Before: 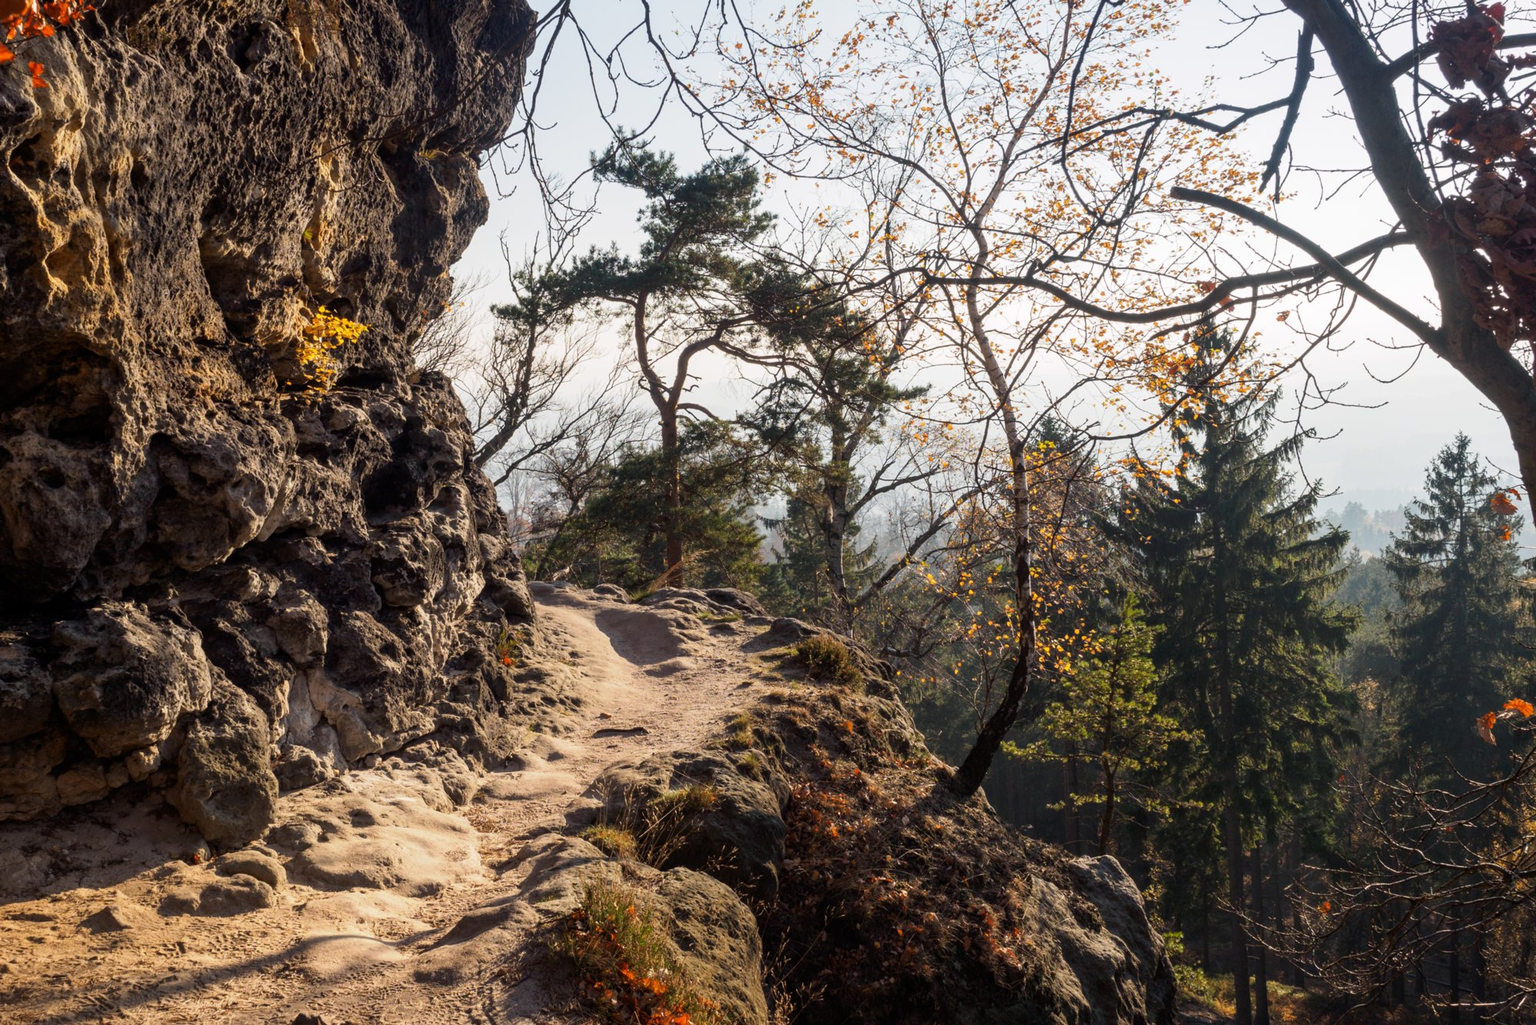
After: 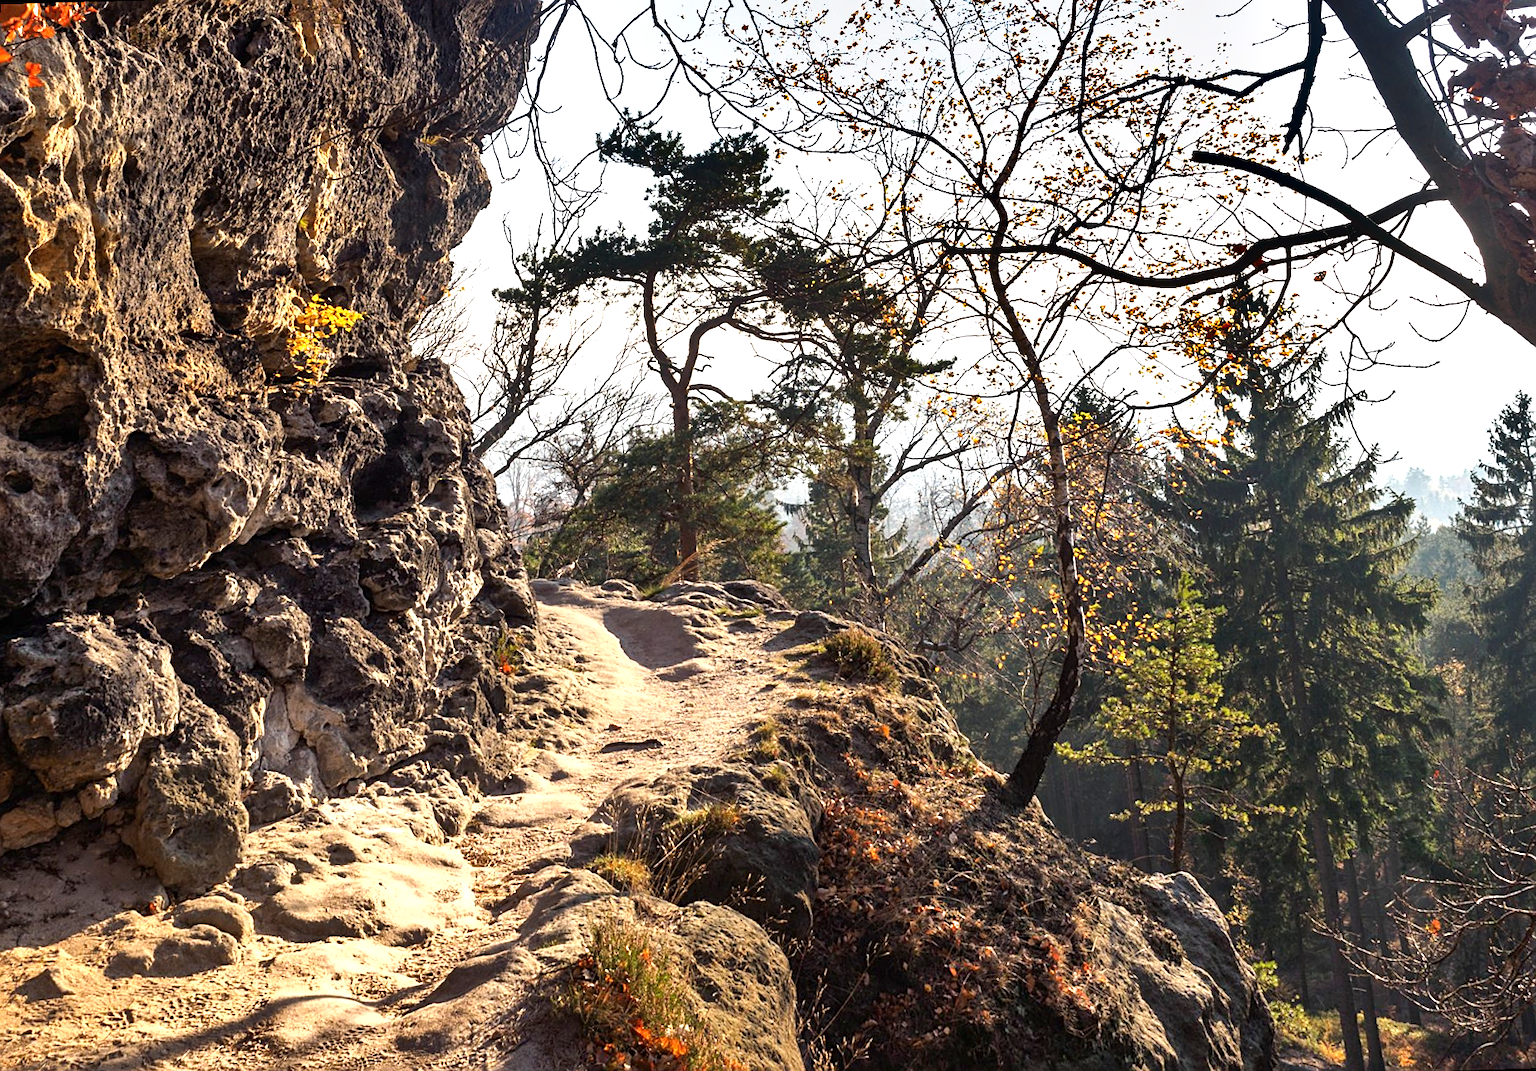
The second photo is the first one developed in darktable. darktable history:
shadows and highlights: white point adjustment -3.64, highlights -63.34, highlights color adjustment 42%, soften with gaussian
white balance: red 1, blue 1
rotate and perspective: rotation -1.68°, lens shift (vertical) -0.146, crop left 0.049, crop right 0.912, crop top 0.032, crop bottom 0.96
exposure: black level correction 0, exposure 0.95 EV, compensate exposure bias true, compensate highlight preservation false
sharpen: on, module defaults
